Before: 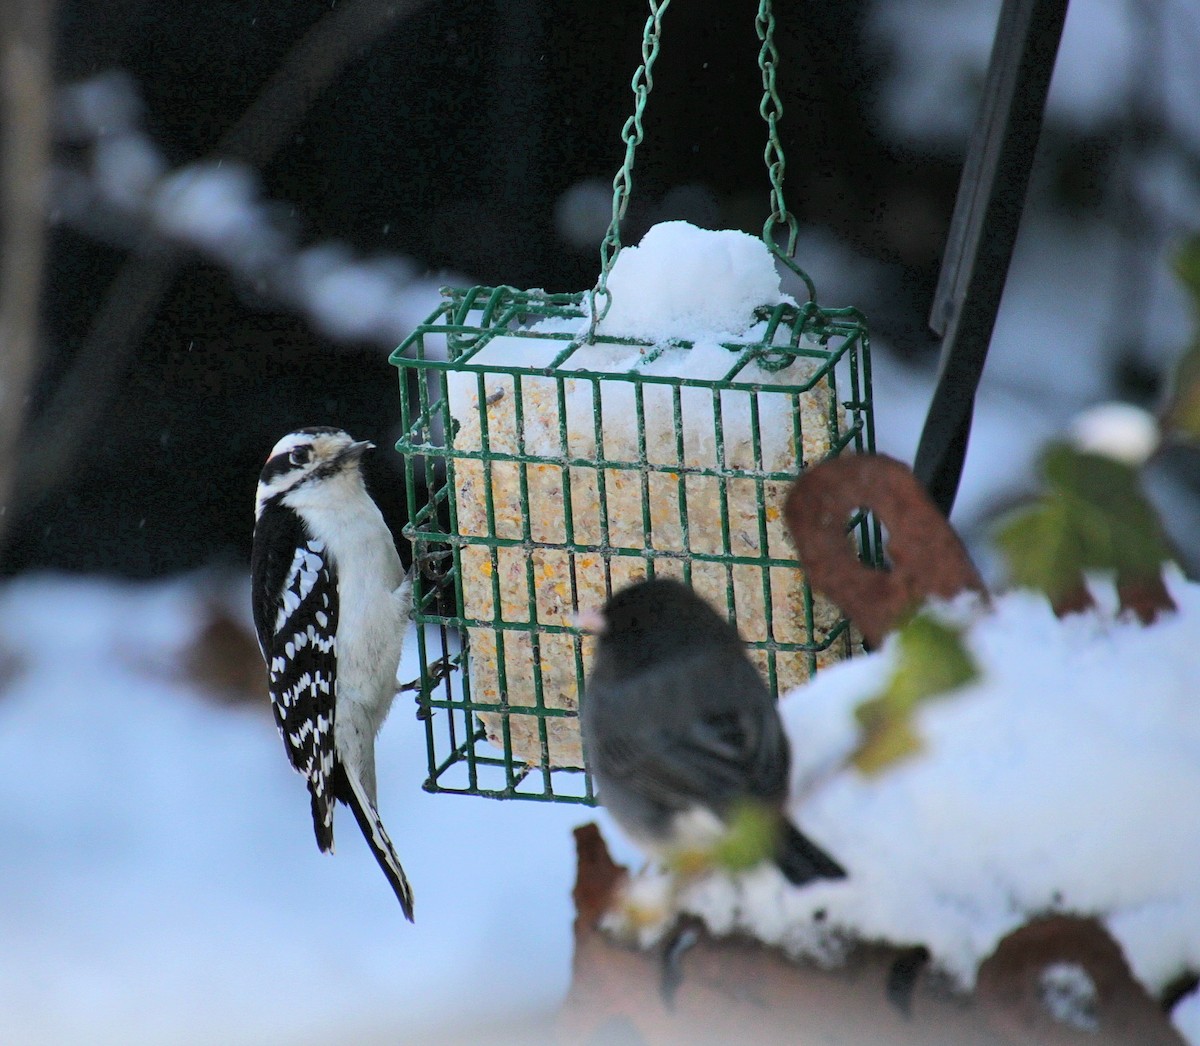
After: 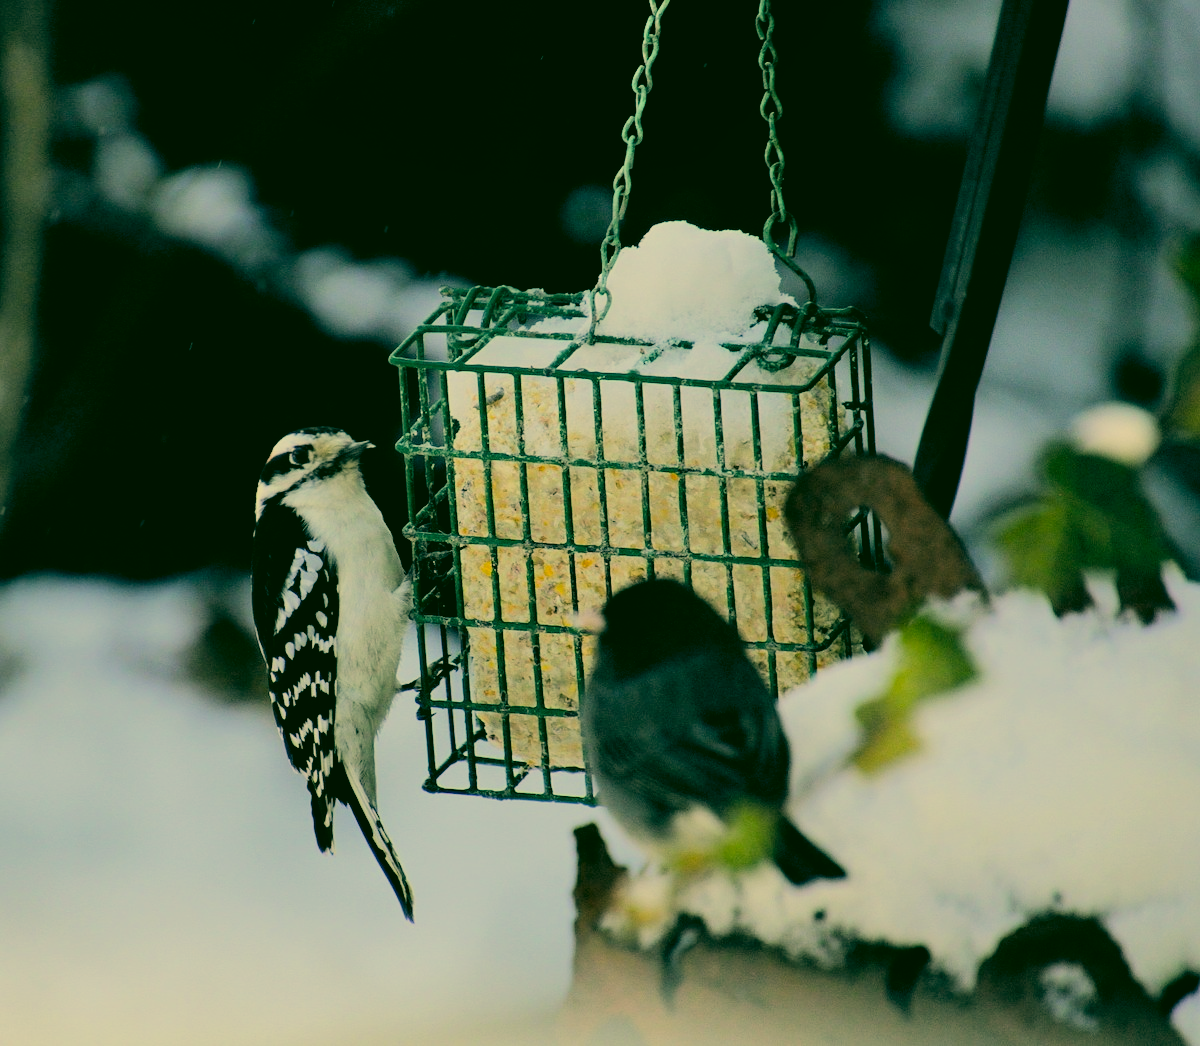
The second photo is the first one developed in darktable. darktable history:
filmic rgb: black relative exposure -5.14 EV, white relative exposure 3.95 EV, hardness 2.9, contrast 1.297
local contrast: mode bilateral grid, contrast 100, coarseness 99, detail 90%, midtone range 0.2
color correction: highlights a* 5.66, highlights b* 33.32, shadows a* -26.39, shadows b* 3.81
